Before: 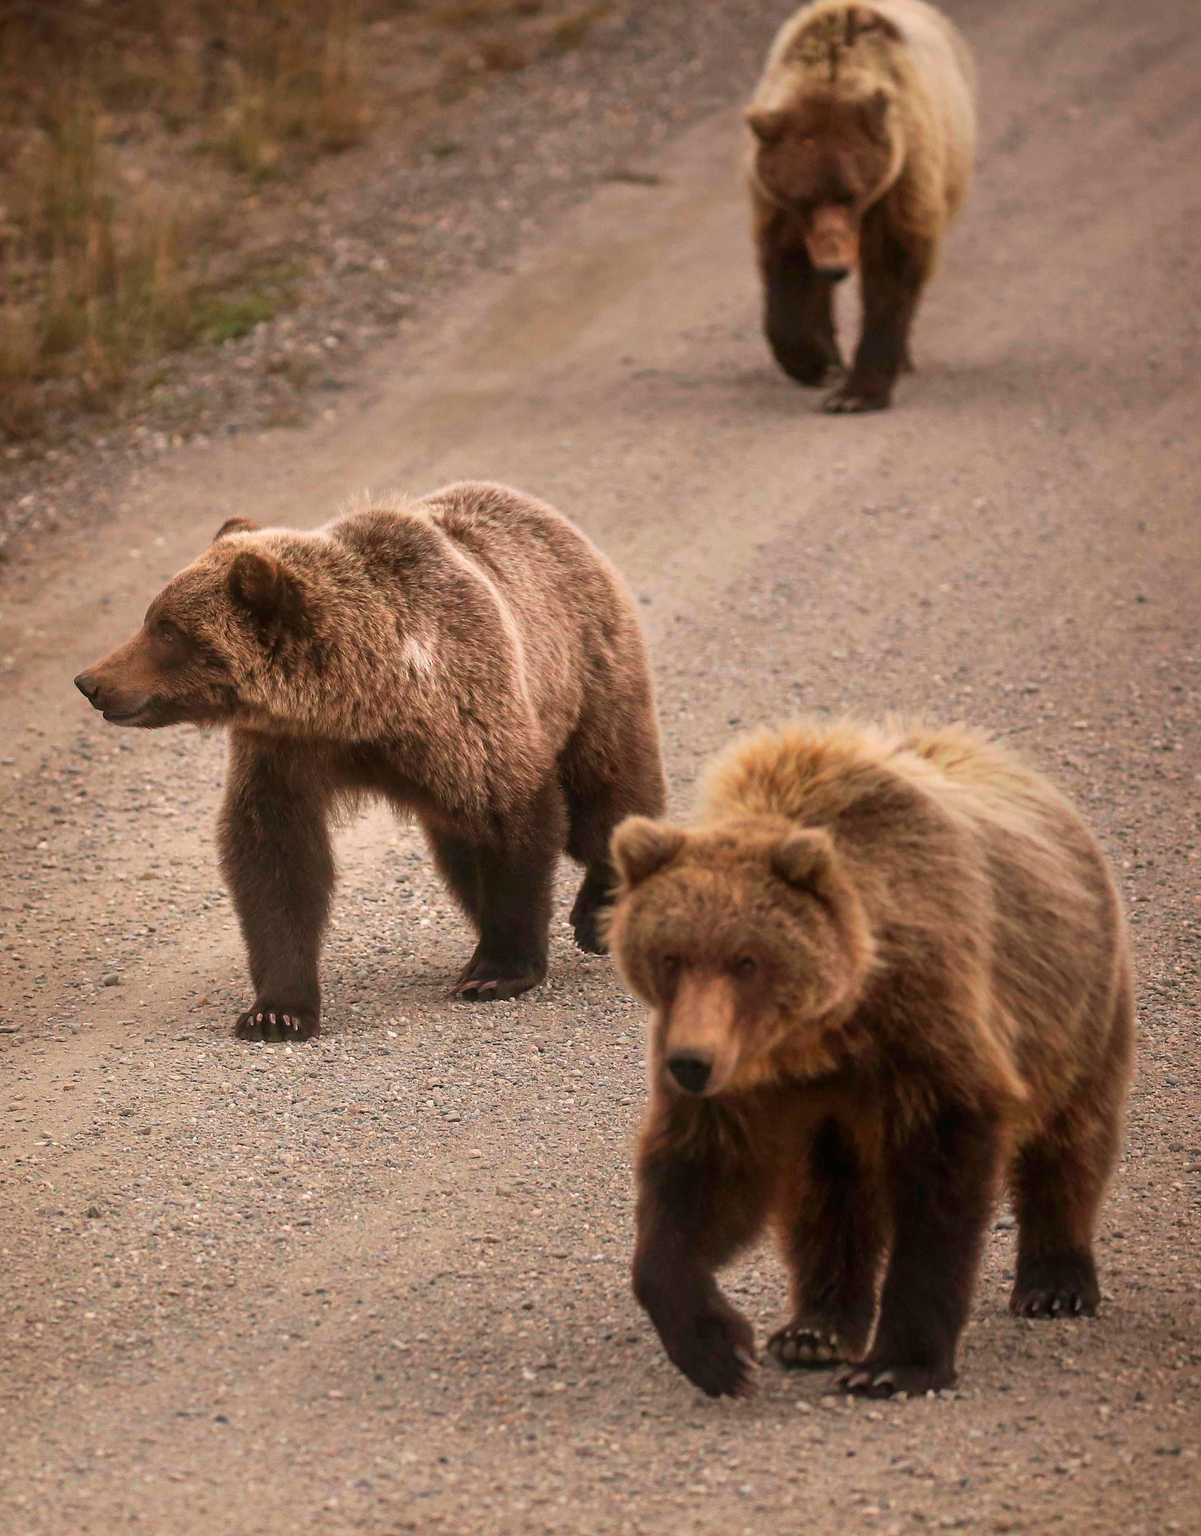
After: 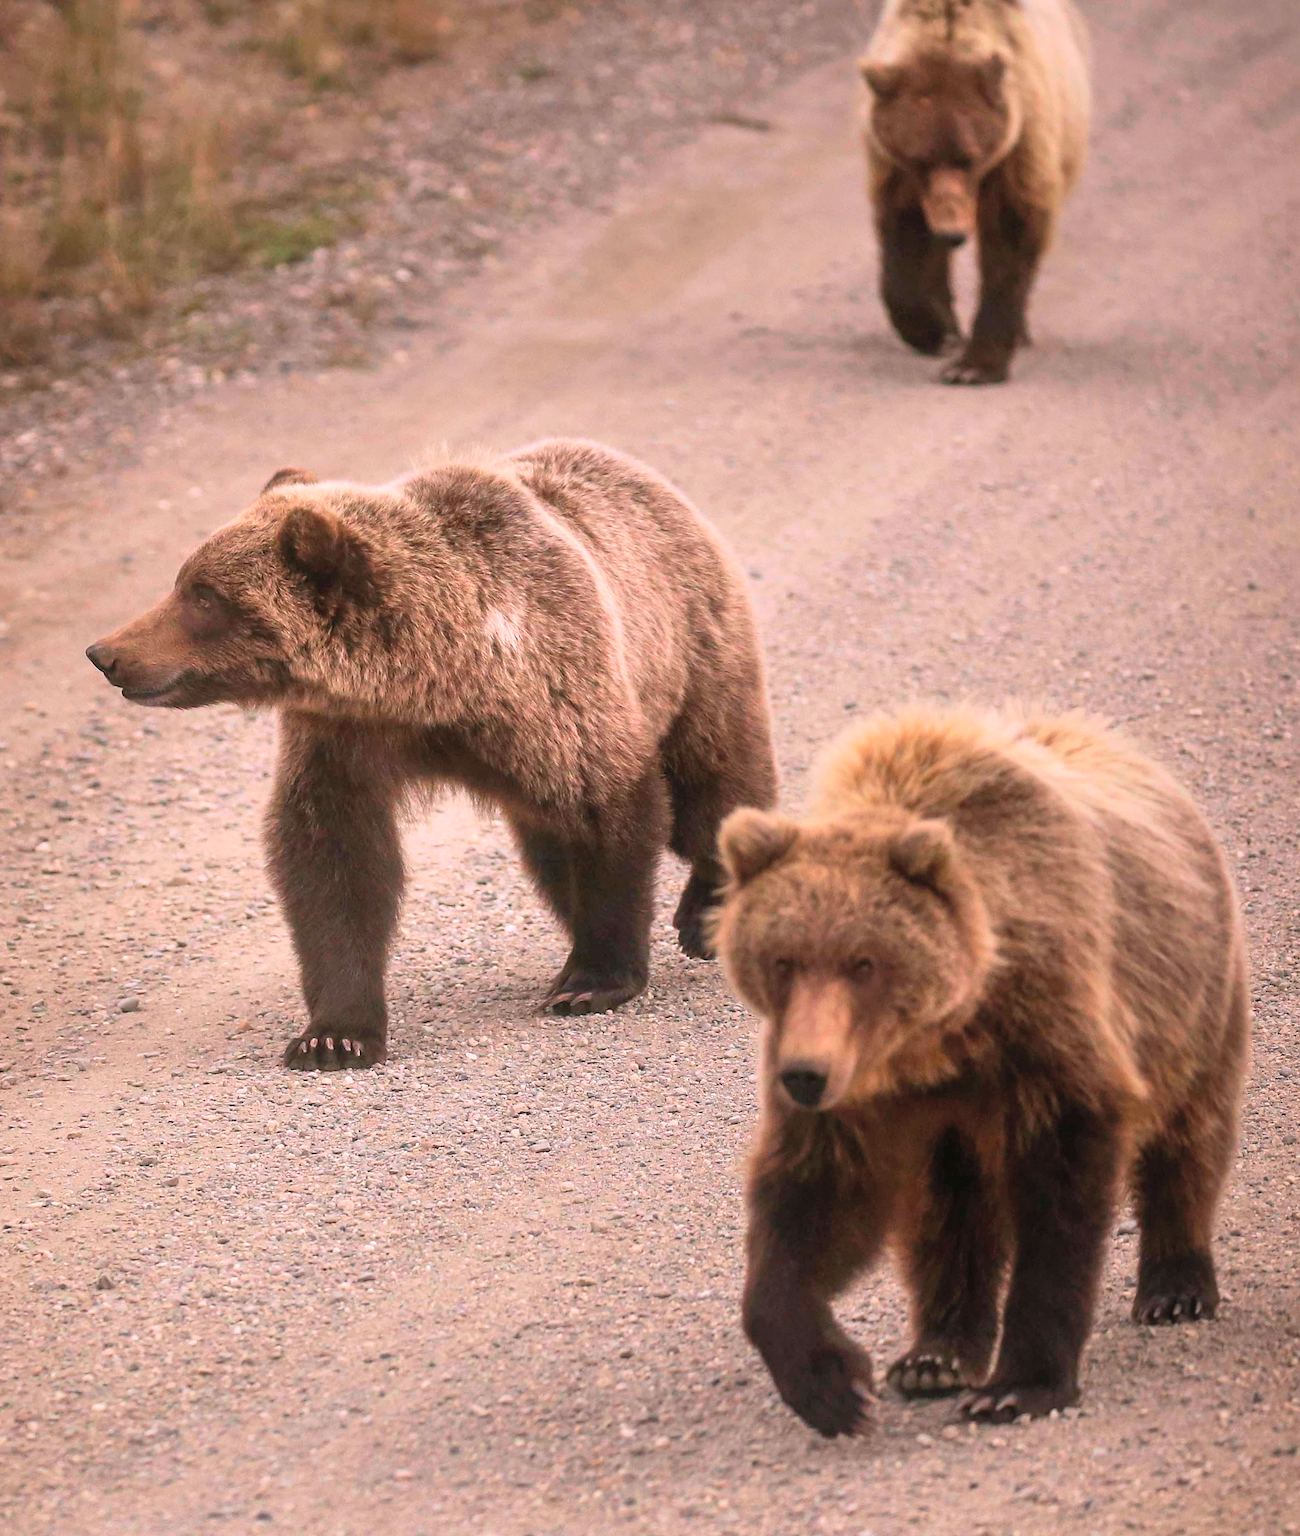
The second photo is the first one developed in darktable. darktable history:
contrast brightness saturation: contrast 0.14, brightness 0.21
white balance: red 1.05, blue 1.072
rotate and perspective: rotation -0.013°, lens shift (vertical) -0.027, lens shift (horizontal) 0.178, crop left 0.016, crop right 0.989, crop top 0.082, crop bottom 0.918
